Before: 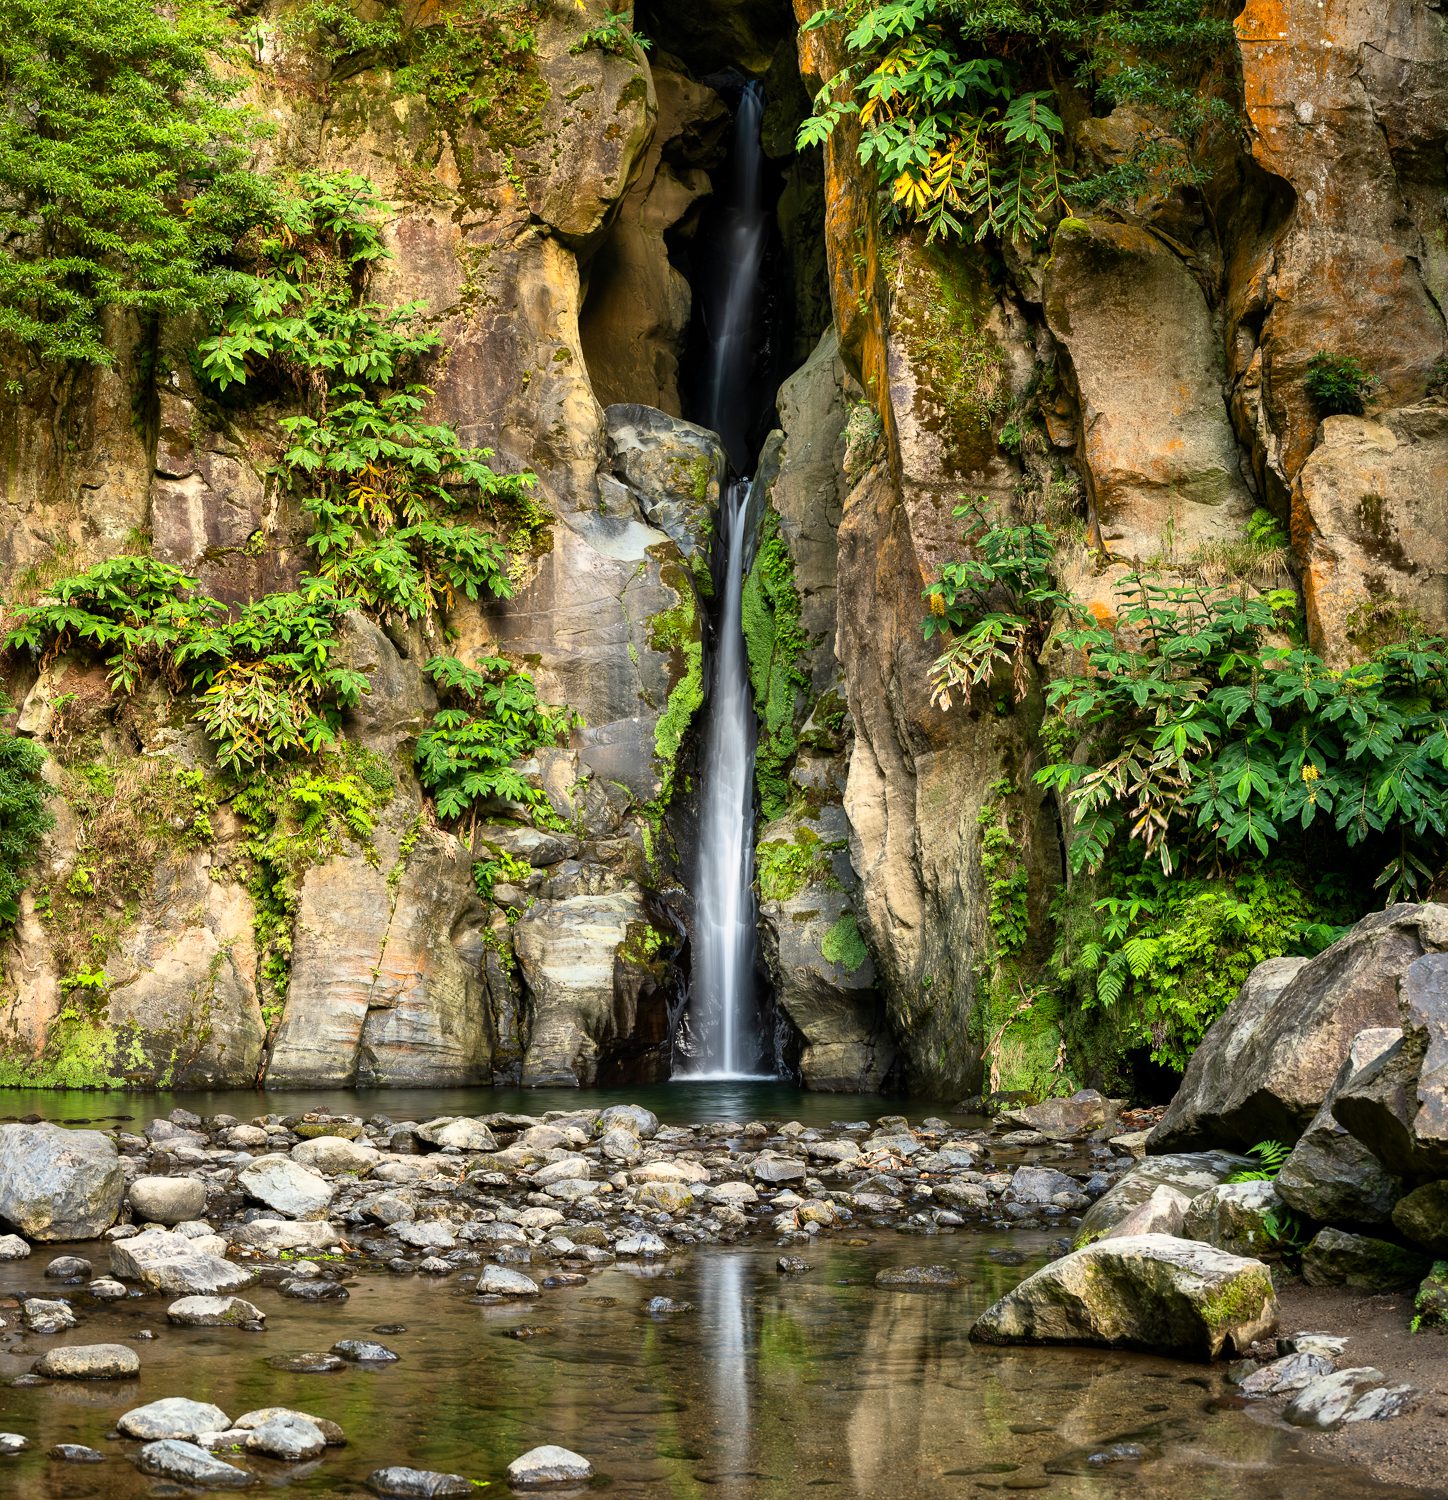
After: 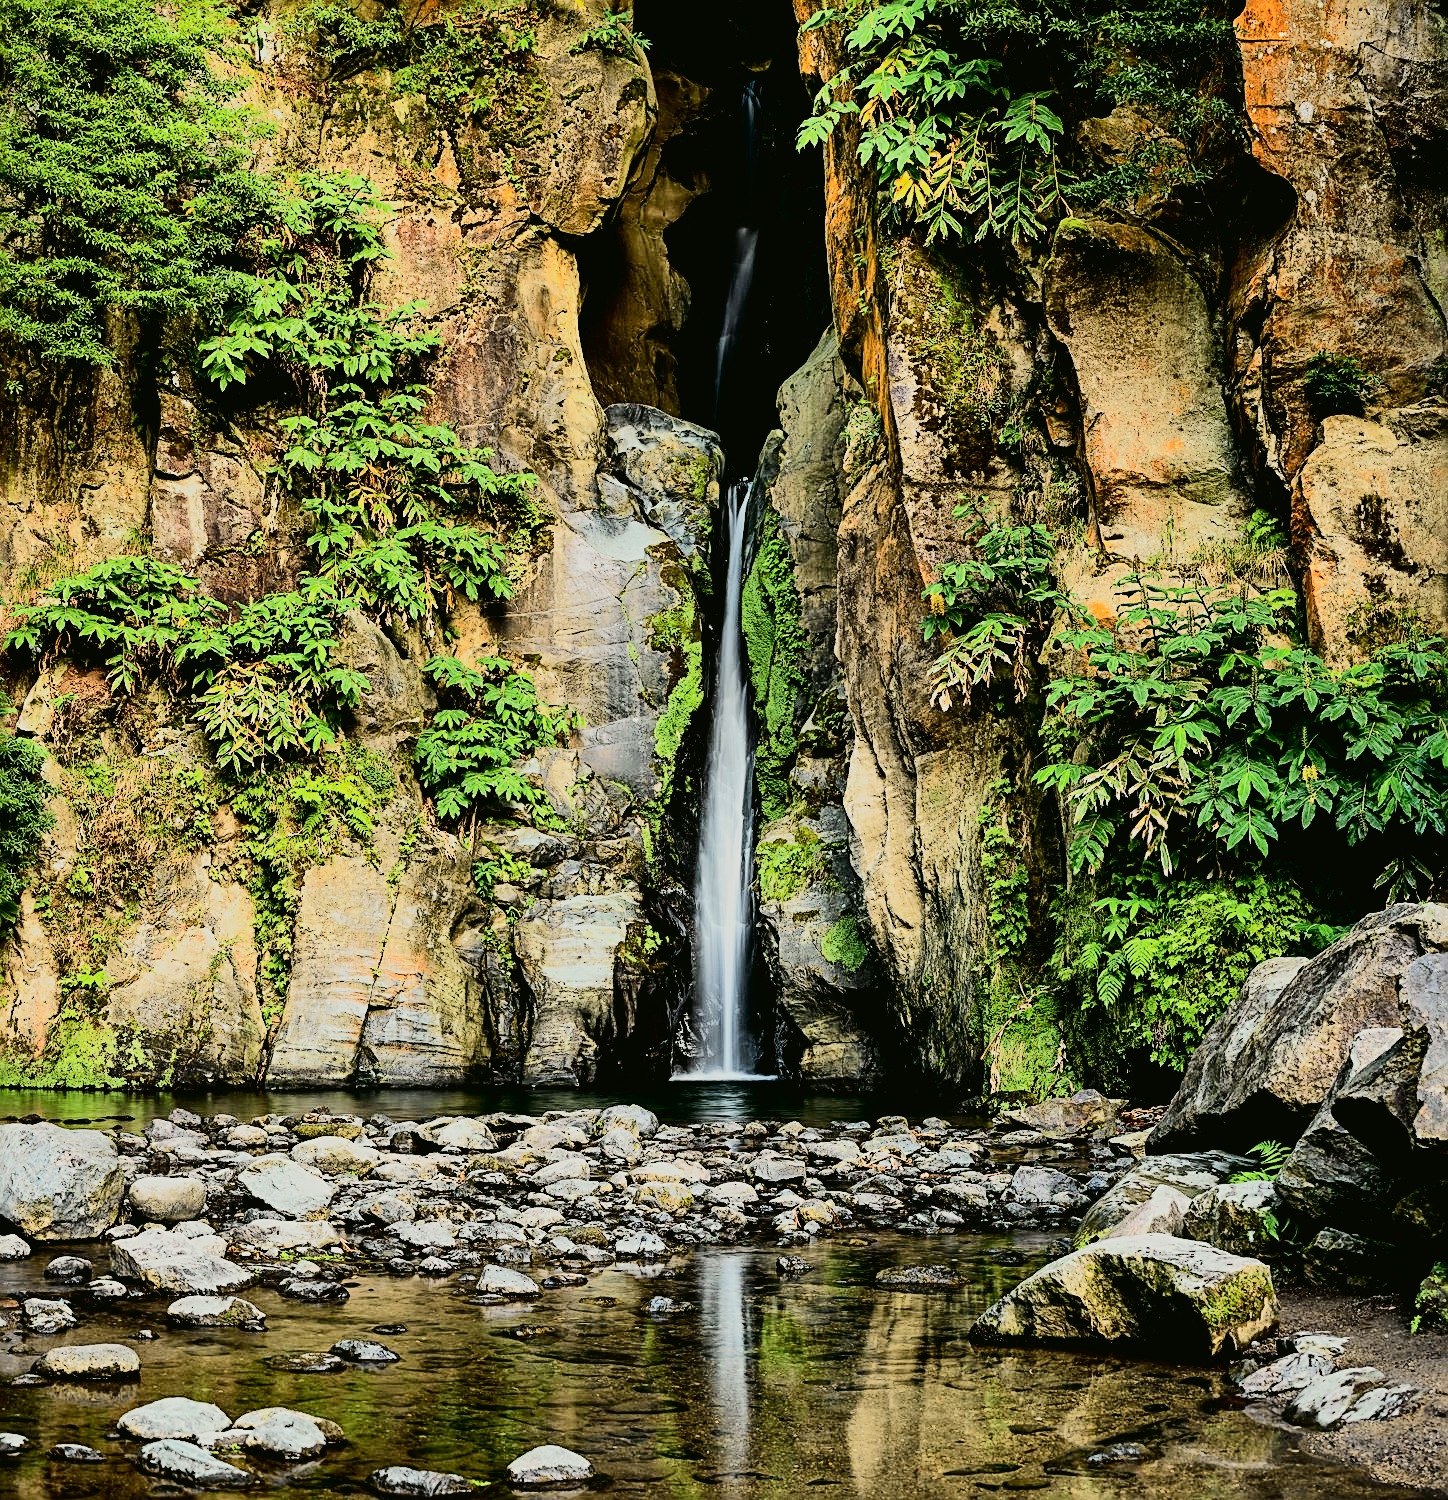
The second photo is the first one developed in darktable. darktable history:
tone curve: curves: ch0 [(0, 0.017) (0.091, 0.04) (0.296, 0.276) (0.439, 0.482) (0.64, 0.729) (0.785, 0.817) (0.995, 0.917)]; ch1 [(0, 0) (0.384, 0.365) (0.463, 0.447) (0.486, 0.474) (0.503, 0.497) (0.526, 0.52) (0.555, 0.564) (0.578, 0.589) (0.638, 0.66) (0.766, 0.773) (1, 1)]; ch2 [(0, 0) (0.374, 0.344) (0.446, 0.443) (0.501, 0.509) (0.528, 0.522) (0.569, 0.593) (0.61, 0.646) (0.666, 0.688) (1, 1)], color space Lab, independent channels, preserve colors none
filmic rgb: black relative exposure -5.04 EV, white relative exposure 3.55 EV, hardness 3.16, contrast 1.197, highlights saturation mix -49.22%
sharpen: radius 2.622, amount 0.696
